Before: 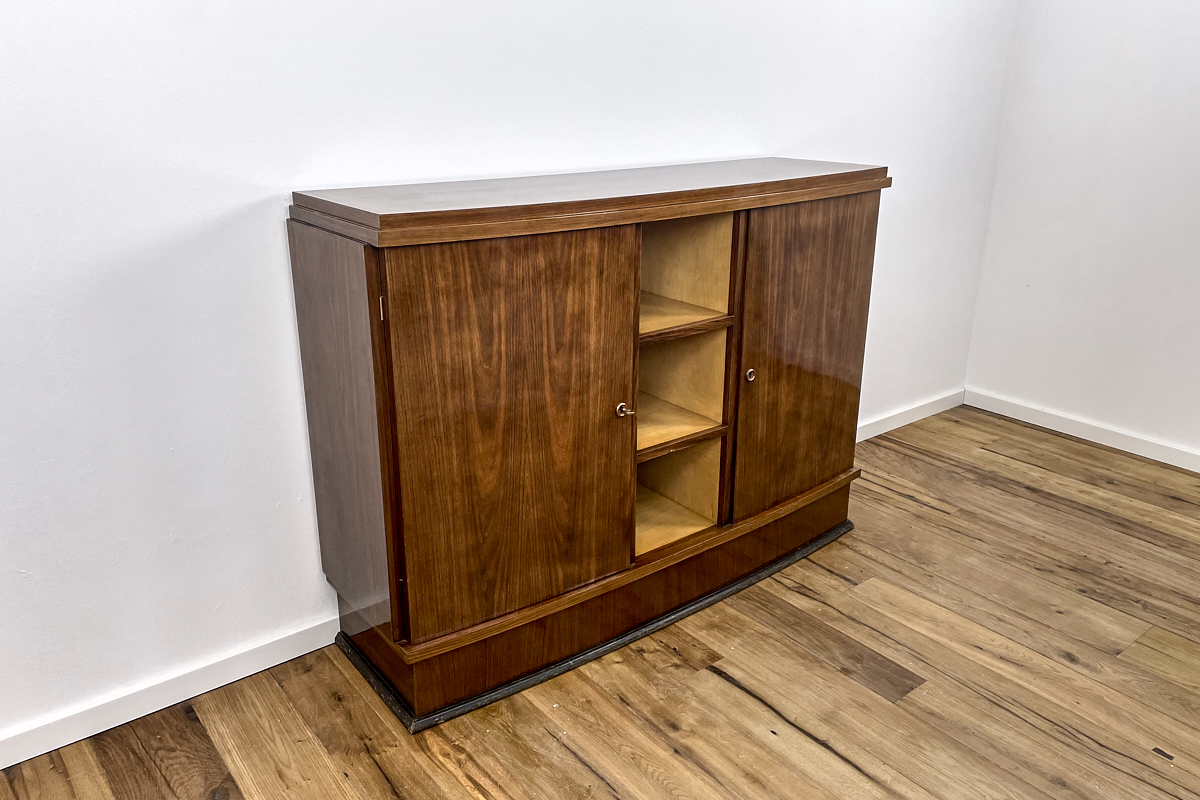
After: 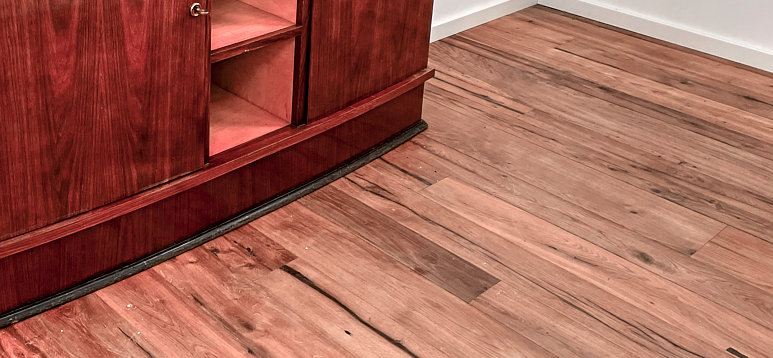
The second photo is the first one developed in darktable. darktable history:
color zones: curves: ch2 [(0, 0.488) (0.143, 0.417) (0.286, 0.212) (0.429, 0.179) (0.571, 0.154) (0.714, 0.415) (0.857, 0.495) (1, 0.488)]
crop and rotate: left 35.509%, top 50.238%, bottom 4.934%
